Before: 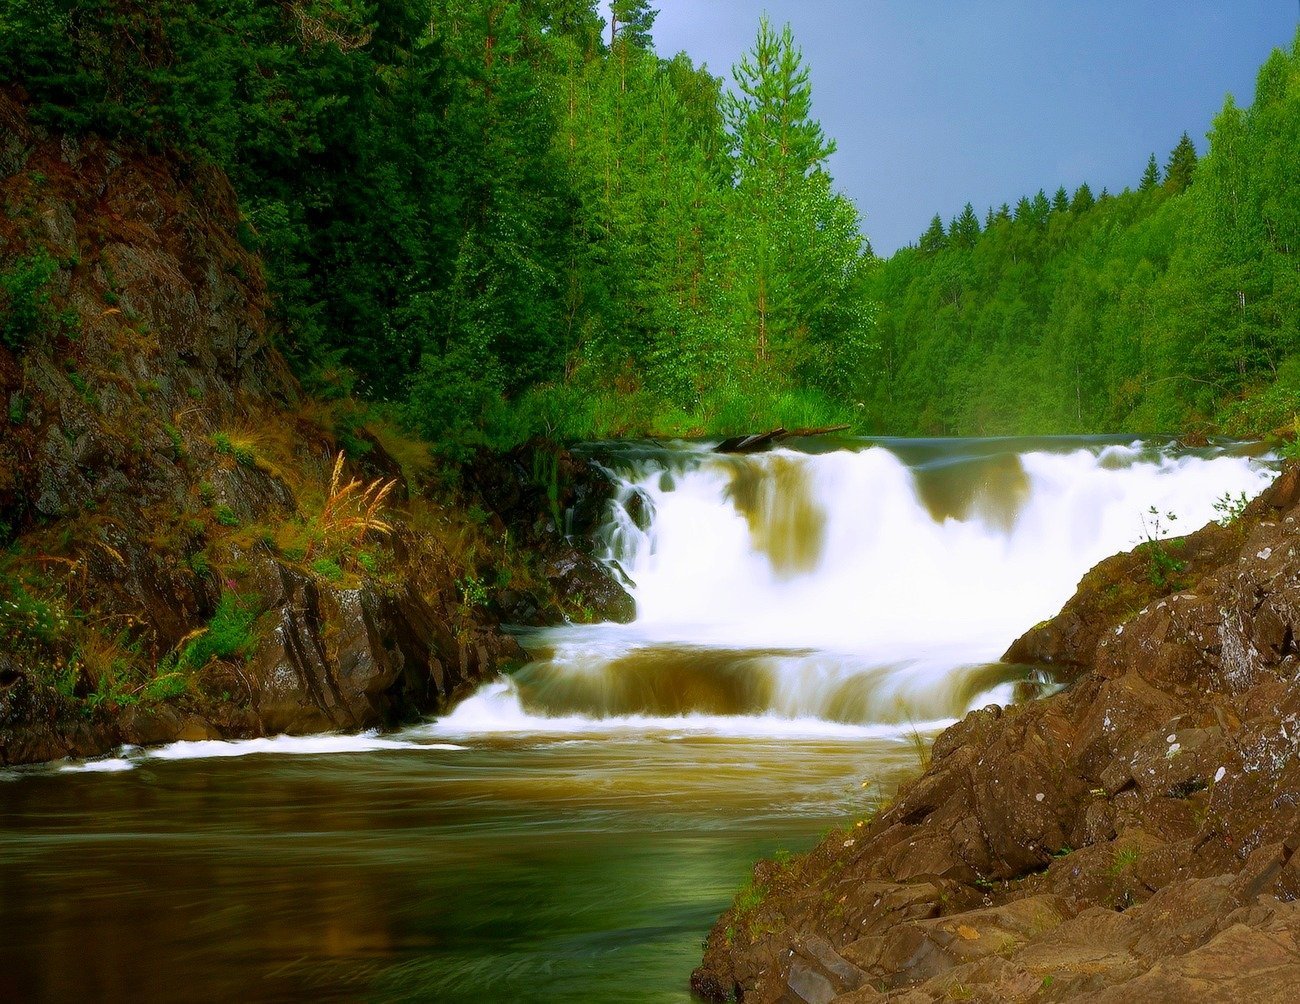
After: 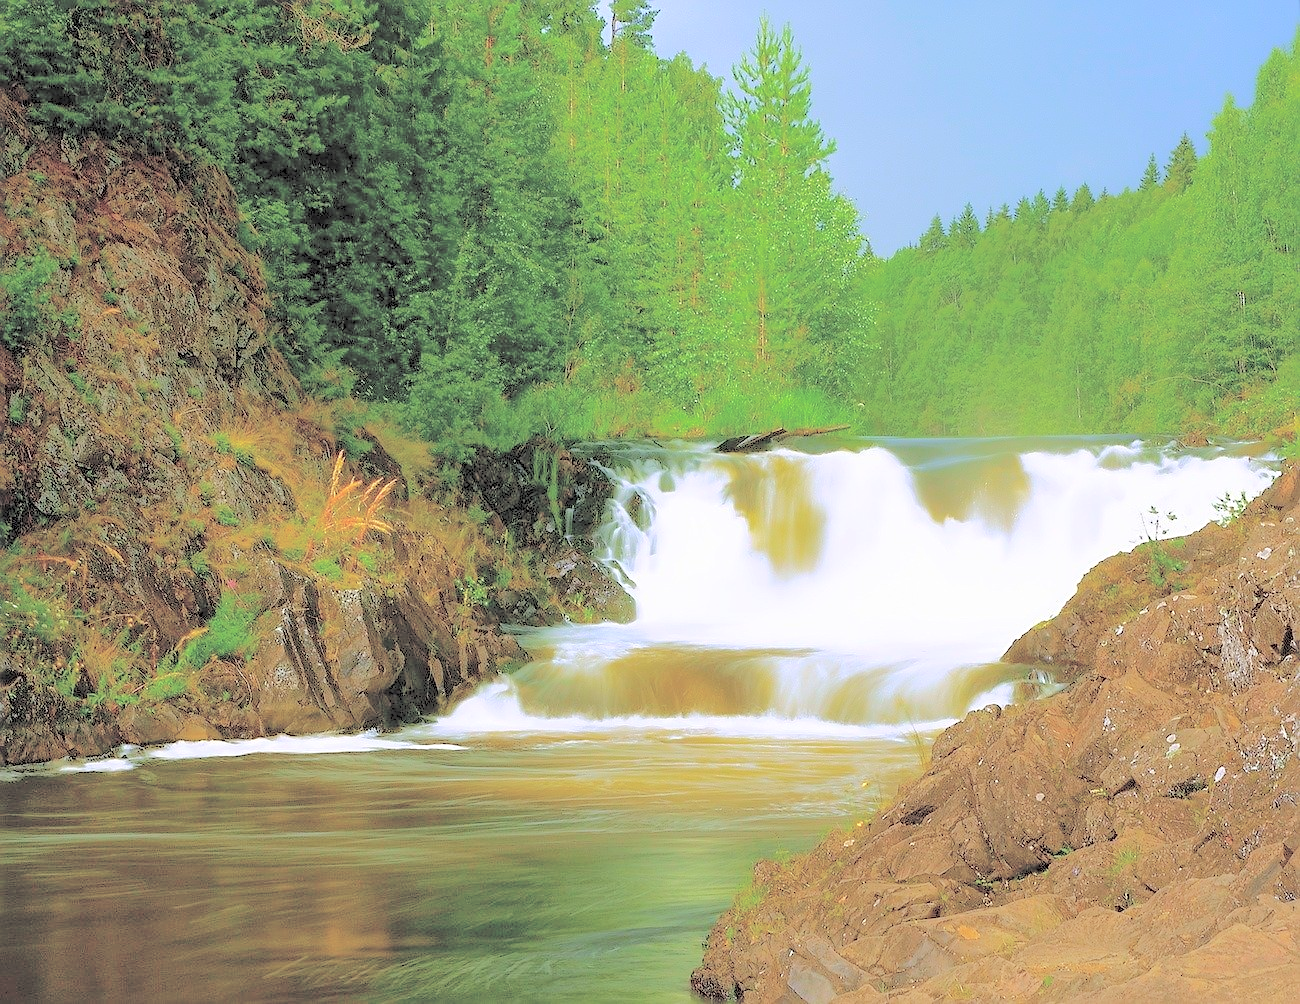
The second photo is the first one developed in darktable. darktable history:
tone curve: curves: ch0 [(0, 0) (0.003, 0.003) (0.011, 0.011) (0.025, 0.025) (0.044, 0.044) (0.069, 0.068) (0.1, 0.098) (0.136, 0.134) (0.177, 0.175) (0.224, 0.221) (0.277, 0.273) (0.335, 0.33) (0.399, 0.393) (0.468, 0.461) (0.543, 0.534) (0.623, 0.614) (0.709, 0.69) (0.801, 0.752) (0.898, 0.835) (1, 1)], color space Lab, independent channels, preserve colors none
contrast brightness saturation: brightness 0.99
sharpen: on, module defaults
